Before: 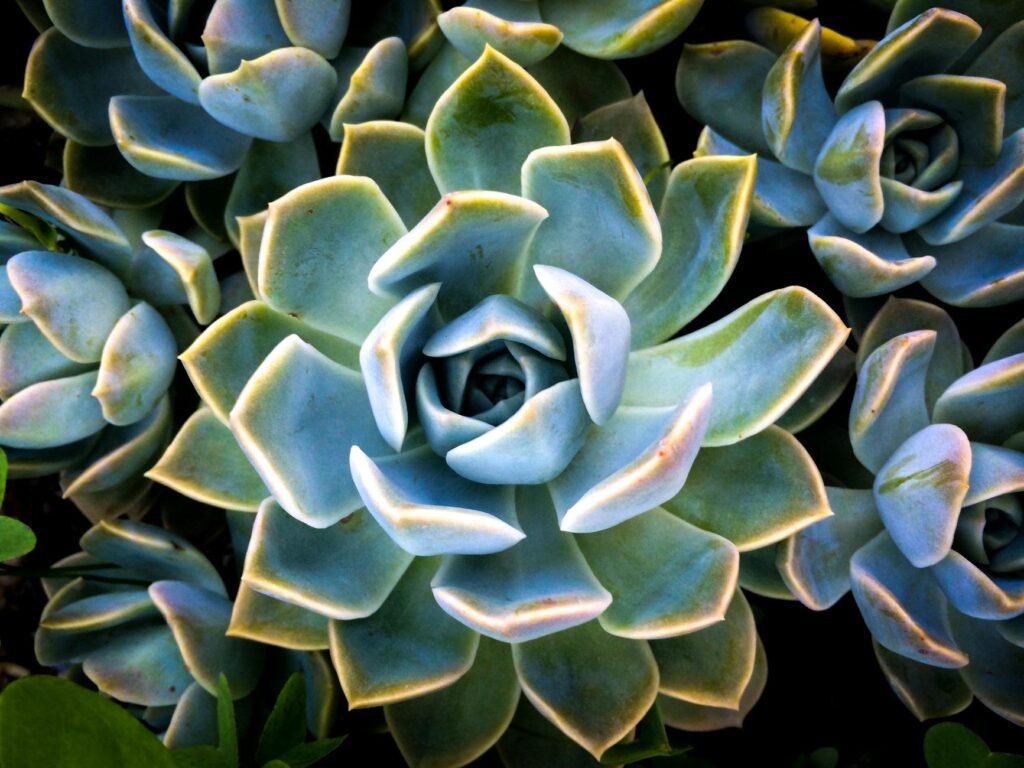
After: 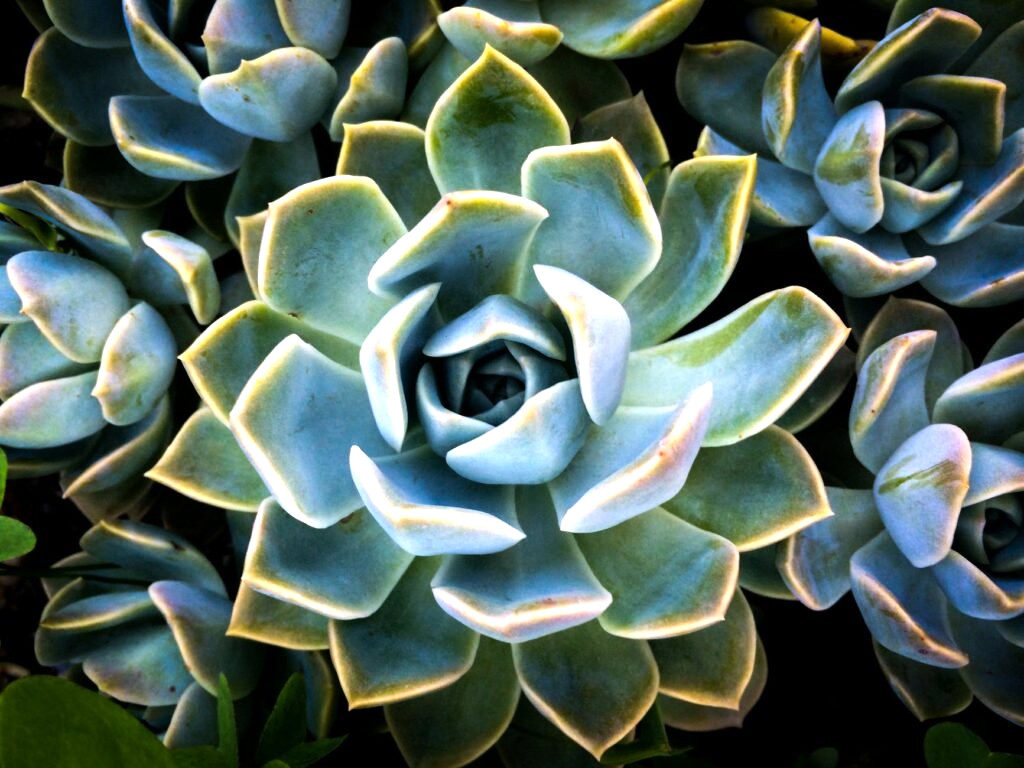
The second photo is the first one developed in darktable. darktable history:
tone equalizer: -8 EV -0.417 EV, -7 EV -0.389 EV, -6 EV -0.333 EV, -5 EV -0.222 EV, -3 EV 0.222 EV, -2 EV 0.333 EV, -1 EV 0.389 EV, +0 EV 0.417 EV, edges refinement/feathering 500, mask exposure compensation -1.57 EV, preserve details no
exposure: exposure 0.014 EV, compensate highlight preservation false
